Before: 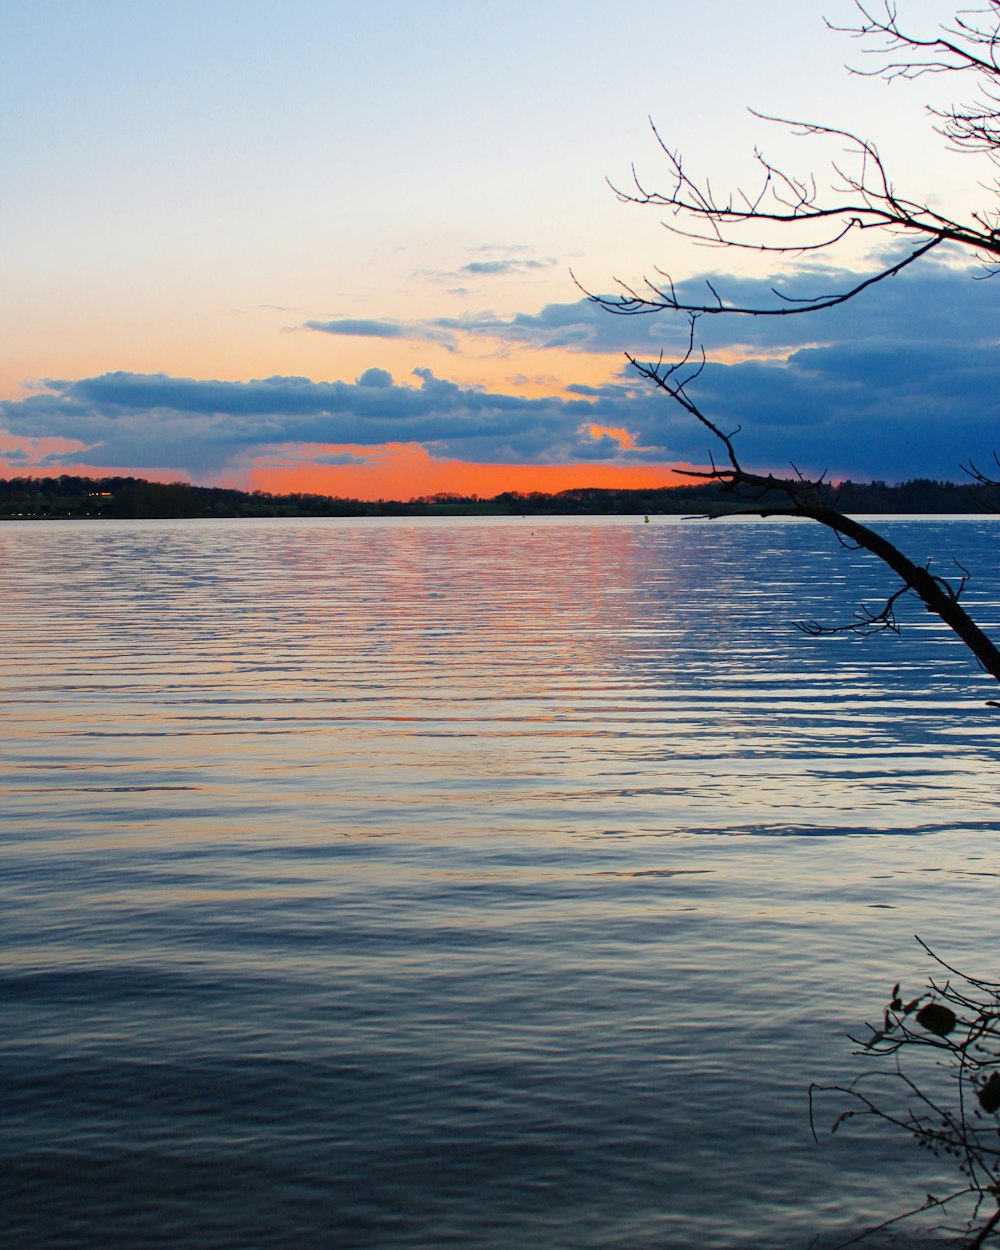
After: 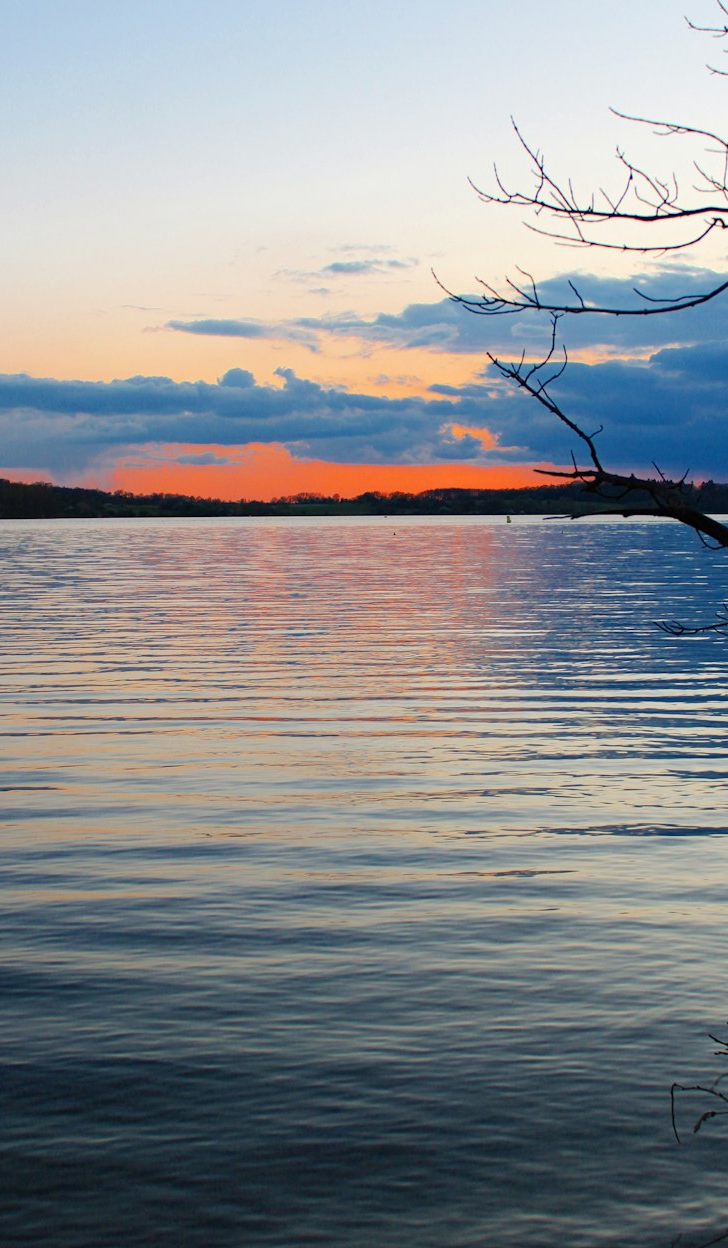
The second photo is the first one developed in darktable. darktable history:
crop: left 13.85%, right 13.271%
